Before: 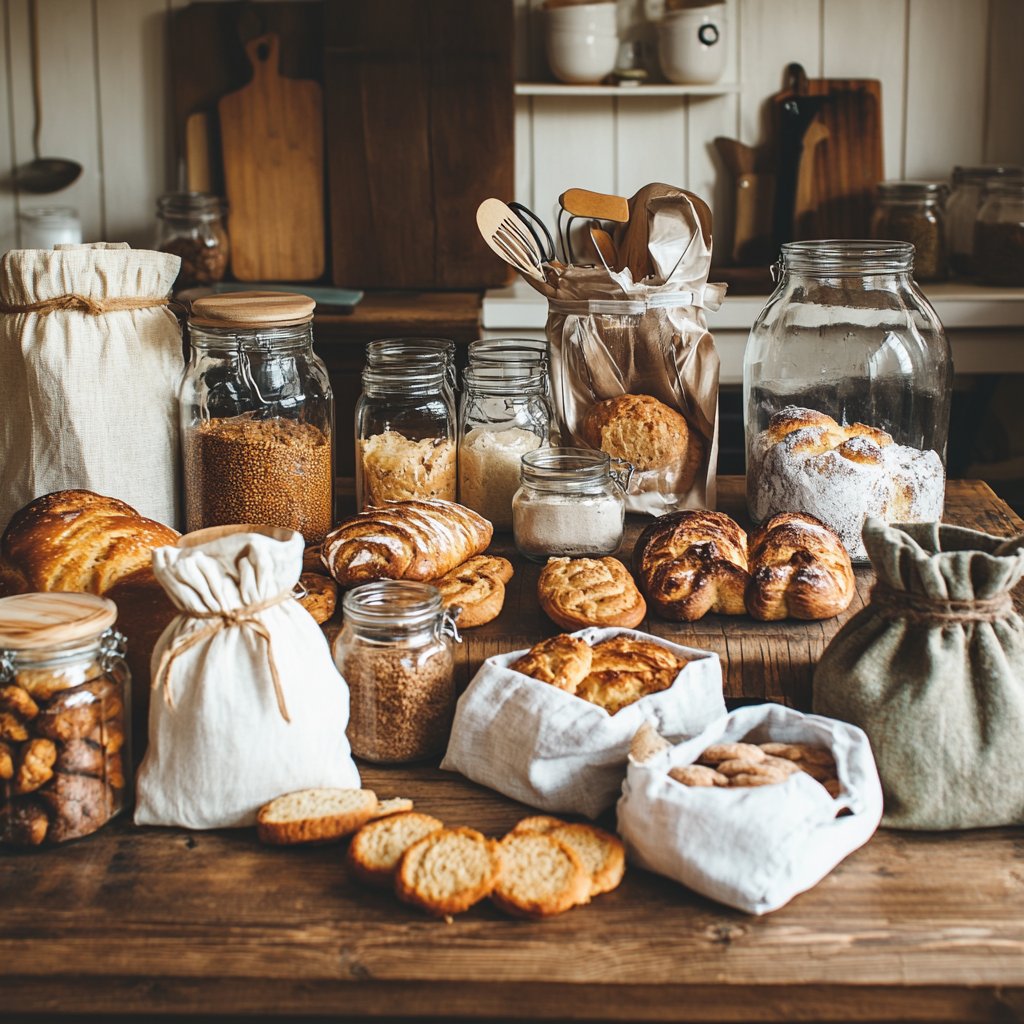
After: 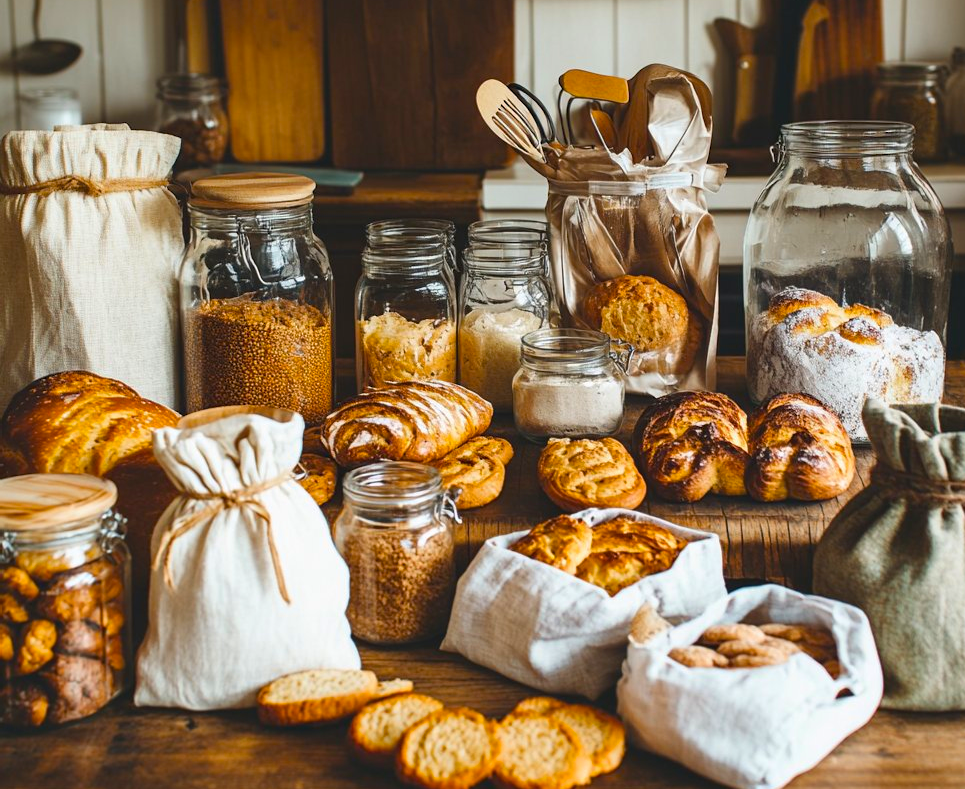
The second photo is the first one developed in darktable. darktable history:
color balance rgb: perceptual saturation grading › global saturation 30%, global vibrance 20%
crop and rotate: angle 0.03°, top 11.643%, right 5.651%, bottom 11.189%
